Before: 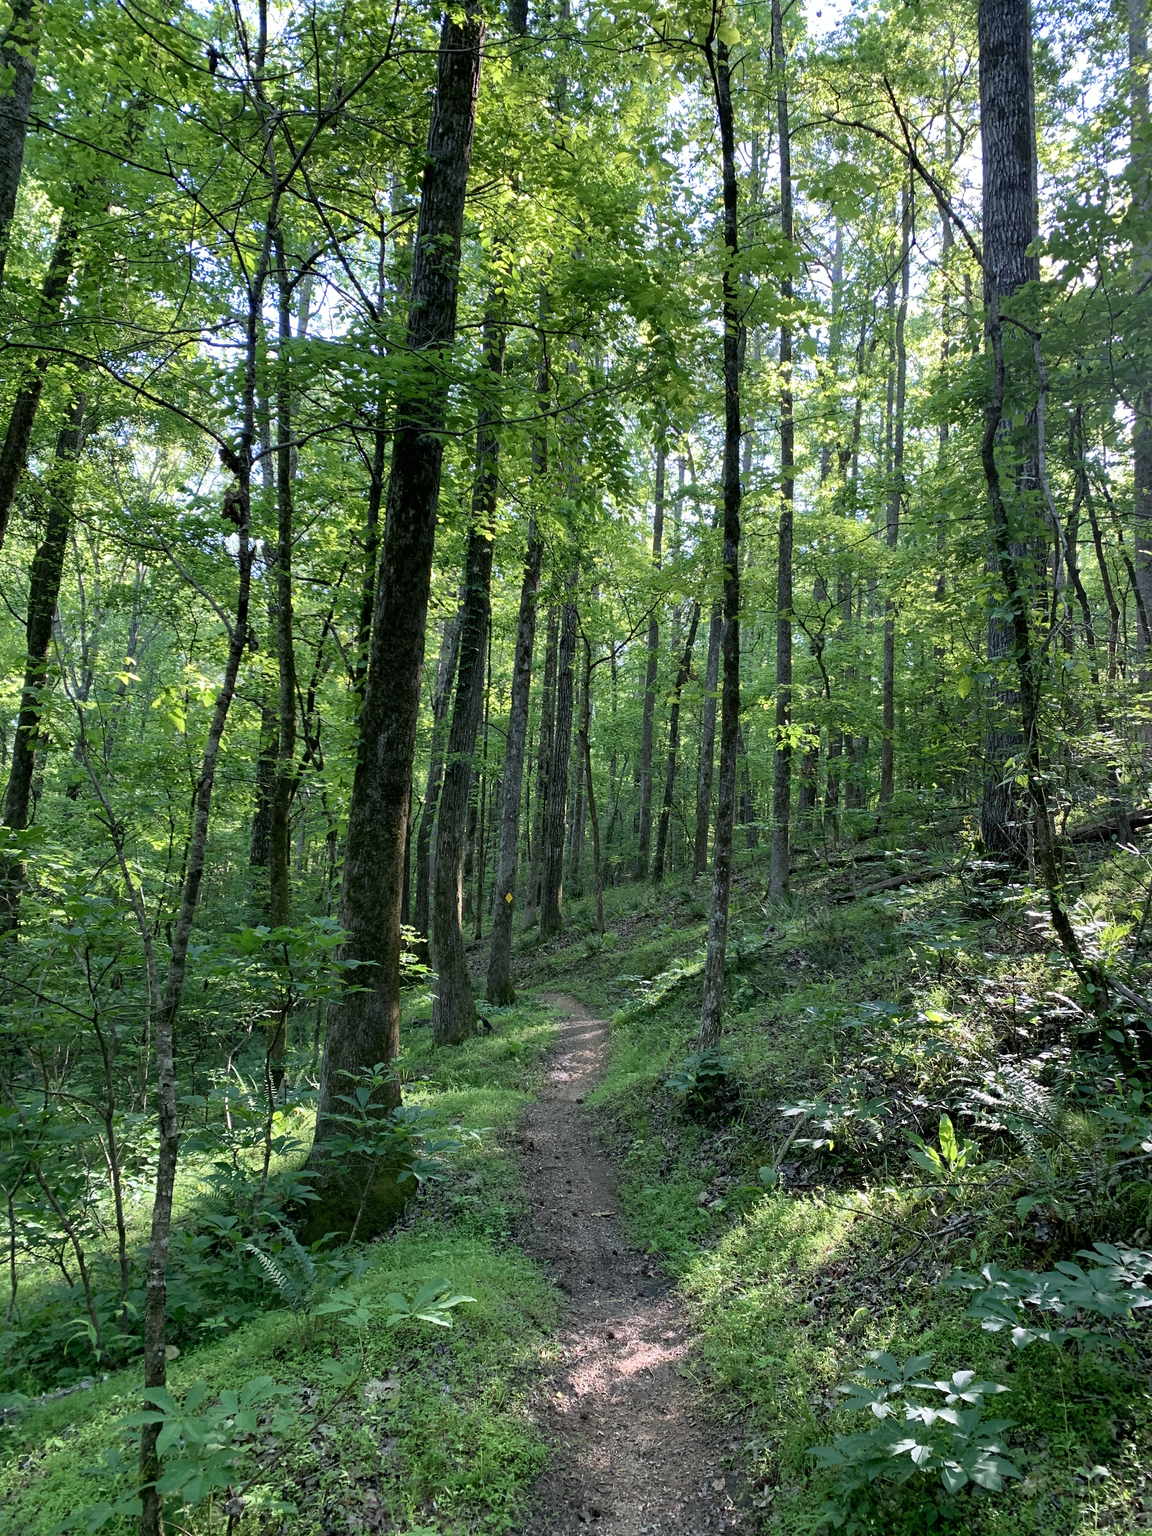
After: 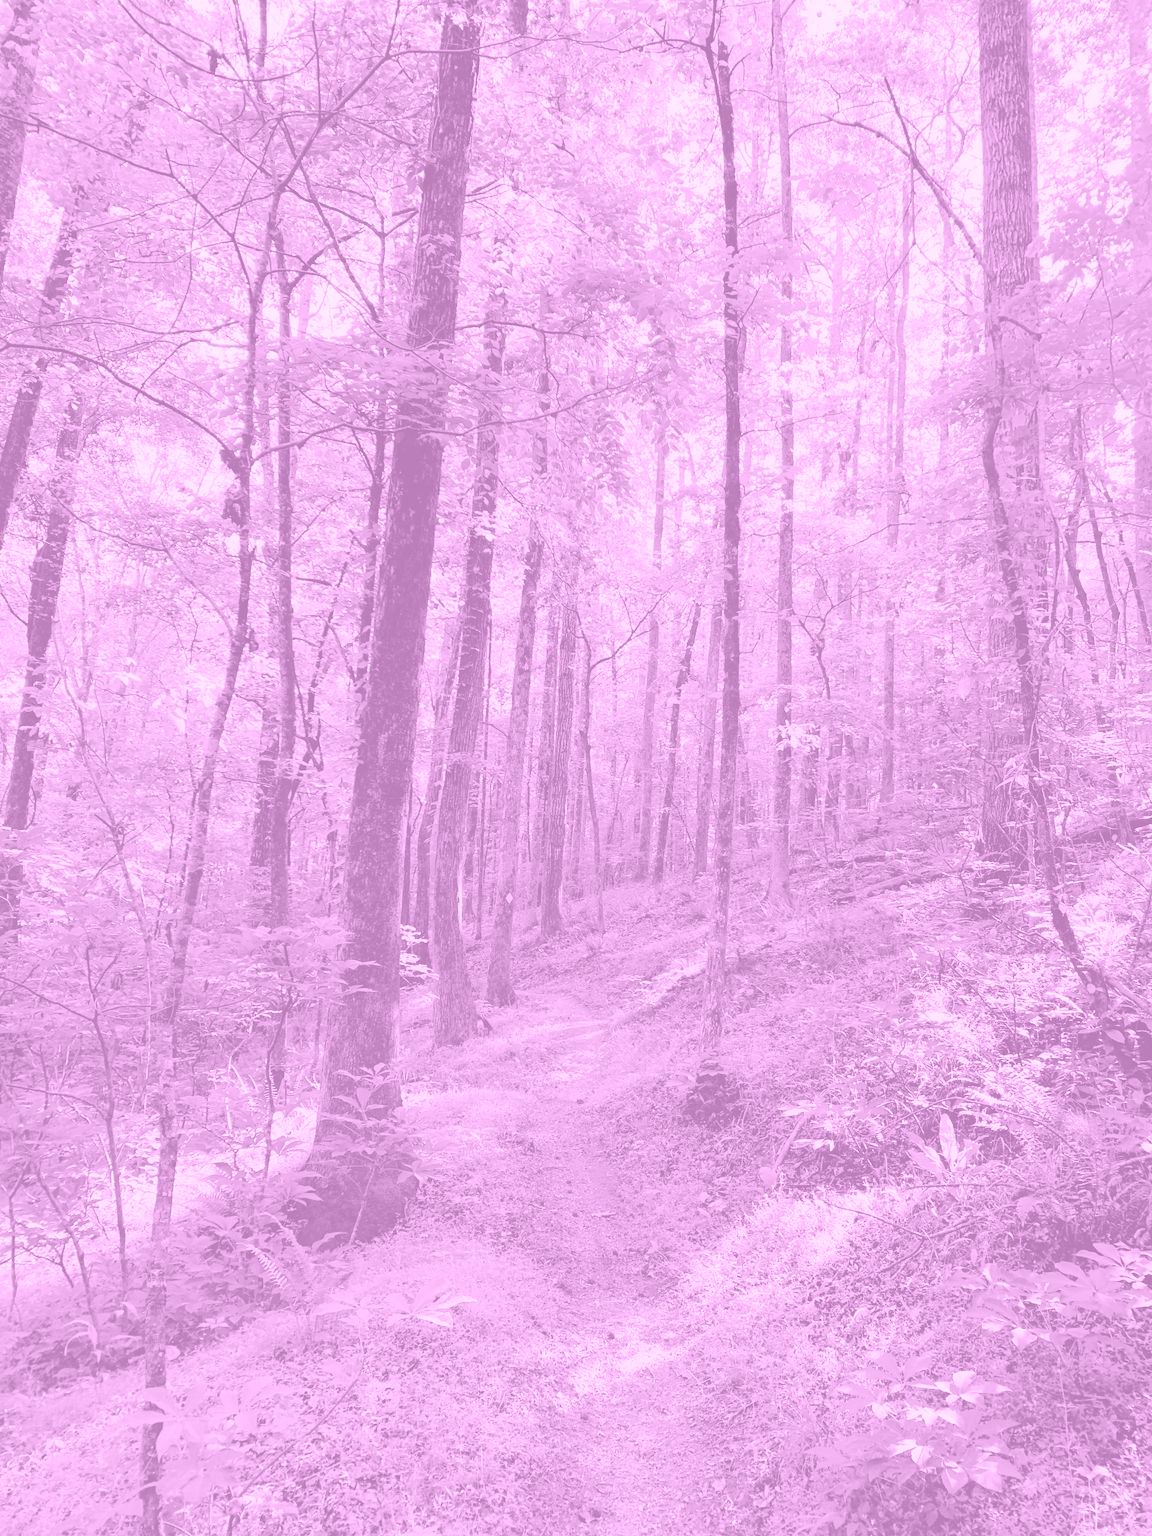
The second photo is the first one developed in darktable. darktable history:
white balance: emerald 1
exposure: black level correction 0.025, exposure 0.182 EV, compensate highlight preservation false
colorize: hue 331.2°, saturation 75%, source mix 30.28%, lightness 70.52%, version 1
contrast equalizer: y [[0.5, 0.5, 0.472, 0.5, 0.5, 0.5], [0.5 ×6], [0.5 ×6], [0 ×6], [0 ×6]]
